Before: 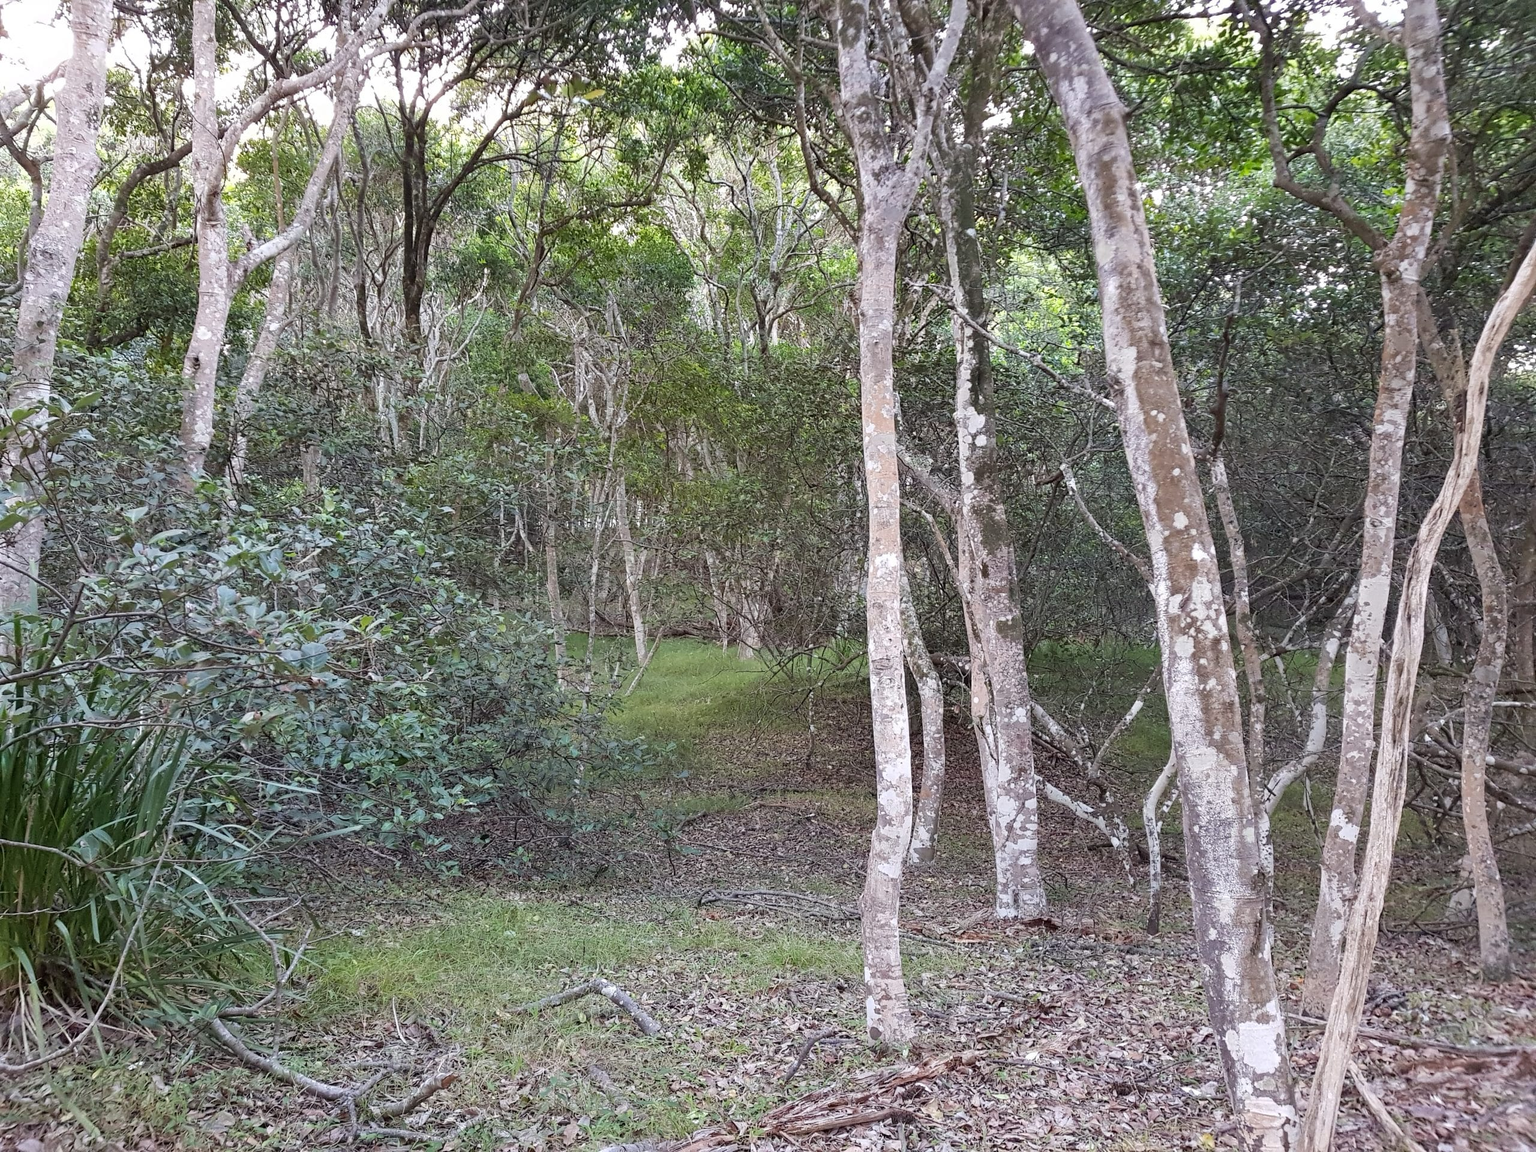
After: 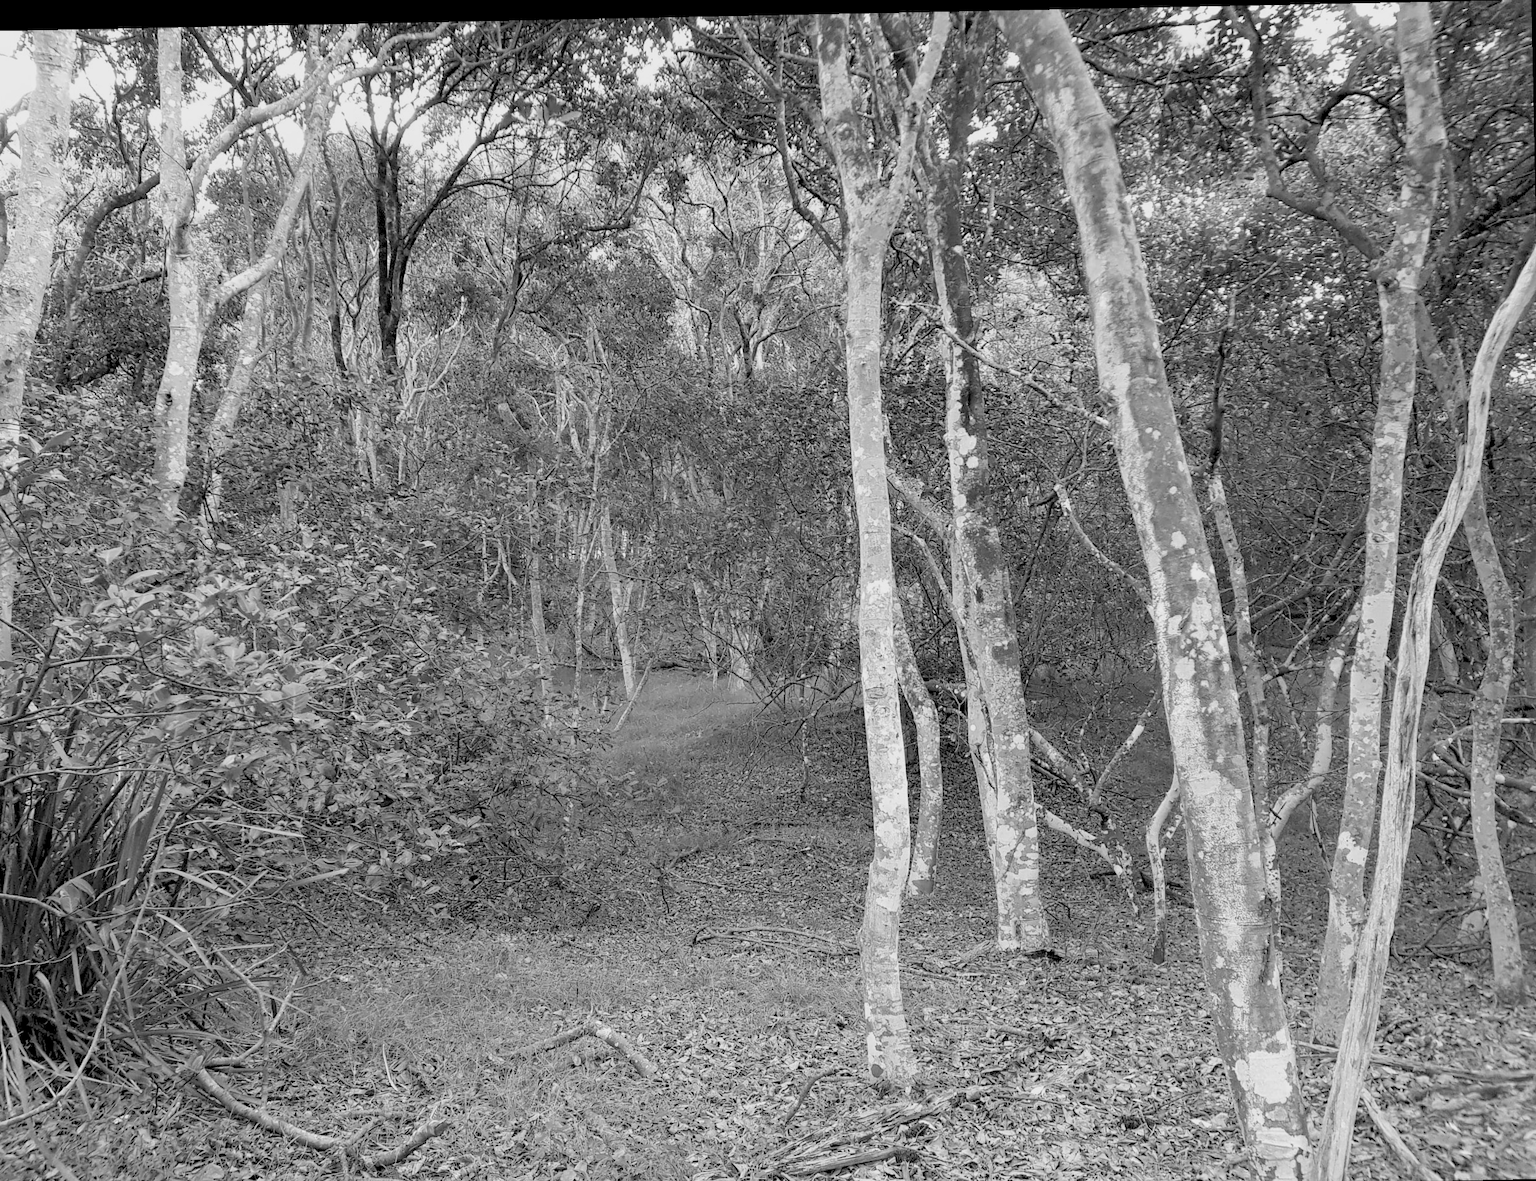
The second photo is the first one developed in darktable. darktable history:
crop and rotate: left 2.536%, right 1.107%, bottom 2.246%
color calibration: output gray [0.18, 0.41, 0.41, 0], gray › normalize channels true, illuminant same as pipeline (D50), adaptation XYZ, x 0.346, y 0.359, gamut compression 0
rotate and perspective: rotation -1.17°, automatic cropping off
tone curve: curves: ch0 [(0, 0) (0.003, 0.003) (0.011, 0.011) (0.025, 0.026) (0.044, 0.046) (0.069, 0.071) (0.1, 0.103) (0.136, 0.14) (0.177, 0.183) (0.224, 0.231) (0.277, 0.286) (0.335, 0.346) (0.399, 0.412) (0.468, 0.483) (0.543, 0.56) (0.623, 0.643) (0.709, 0.732) (0.801, 0.826) (0.898, 0.917) (1, 1)], preserve colors none
rgb levels: preserve colors sum RGB, levels [[0.038, 0.433, 0.934], [0, 0.5, 1], [0, 0.5, 1]]
